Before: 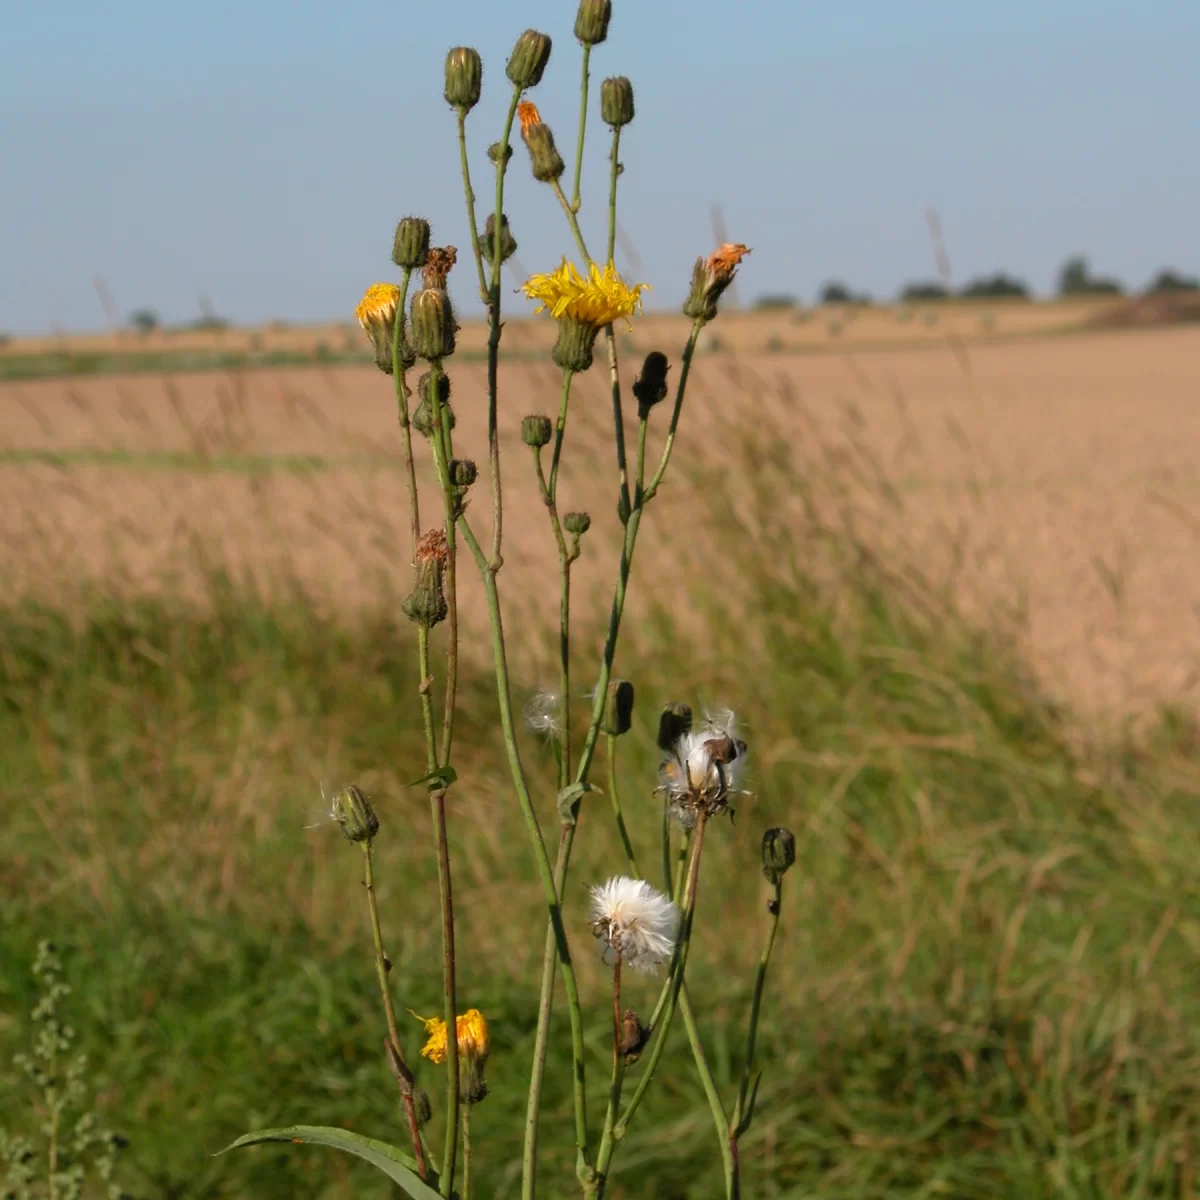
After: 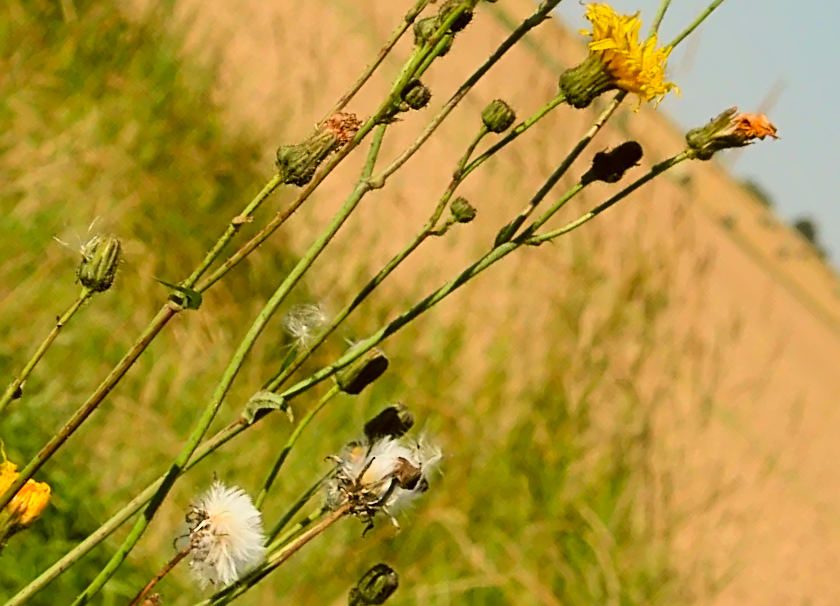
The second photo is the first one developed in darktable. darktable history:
crop and rotate: angle -44.48°, top 16.801%, right 0.918%, bottom 11.707%
sharpen: radius 2.681, amount 0.671
contrast brightness saturation: contrast 0.202, brightness 0.16, saturation 0.226
shadows and highlights: radius 262.26, soften with gaussian
filmic rgb: black relative exposure -7.65 EV, white relative exposure 4.56 EV, threshold 5.98 EV, hardness 3.61, color science v6 (2022), enable highlight reconstruction true
exposure: exposure 0.444 EV, compensate highlight preservation false
haze removal: strength -0.1, compatibility mode true, adaptive false
color correction: highlights a* -1.5, highlights b* 10.62, shadows a* 0.858, shadows b* 19.59
